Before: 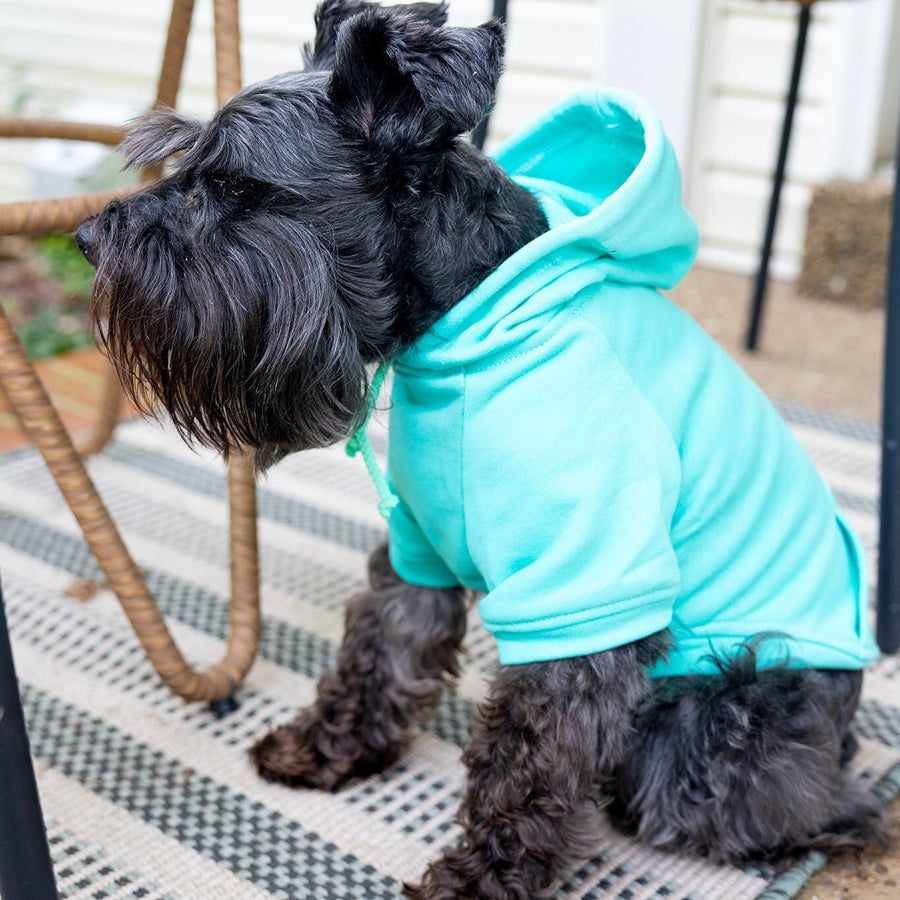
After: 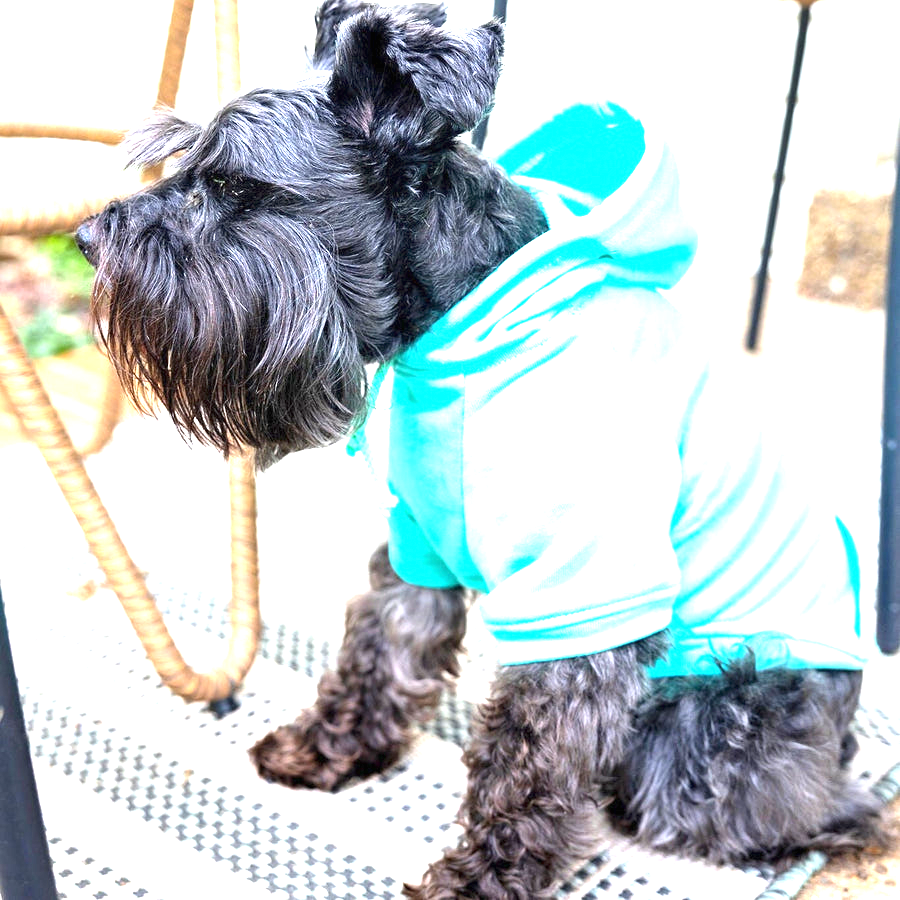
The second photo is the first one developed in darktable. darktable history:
exposure: black level correction 0, exposure 1.949 EV, compensate highlight preservation false
